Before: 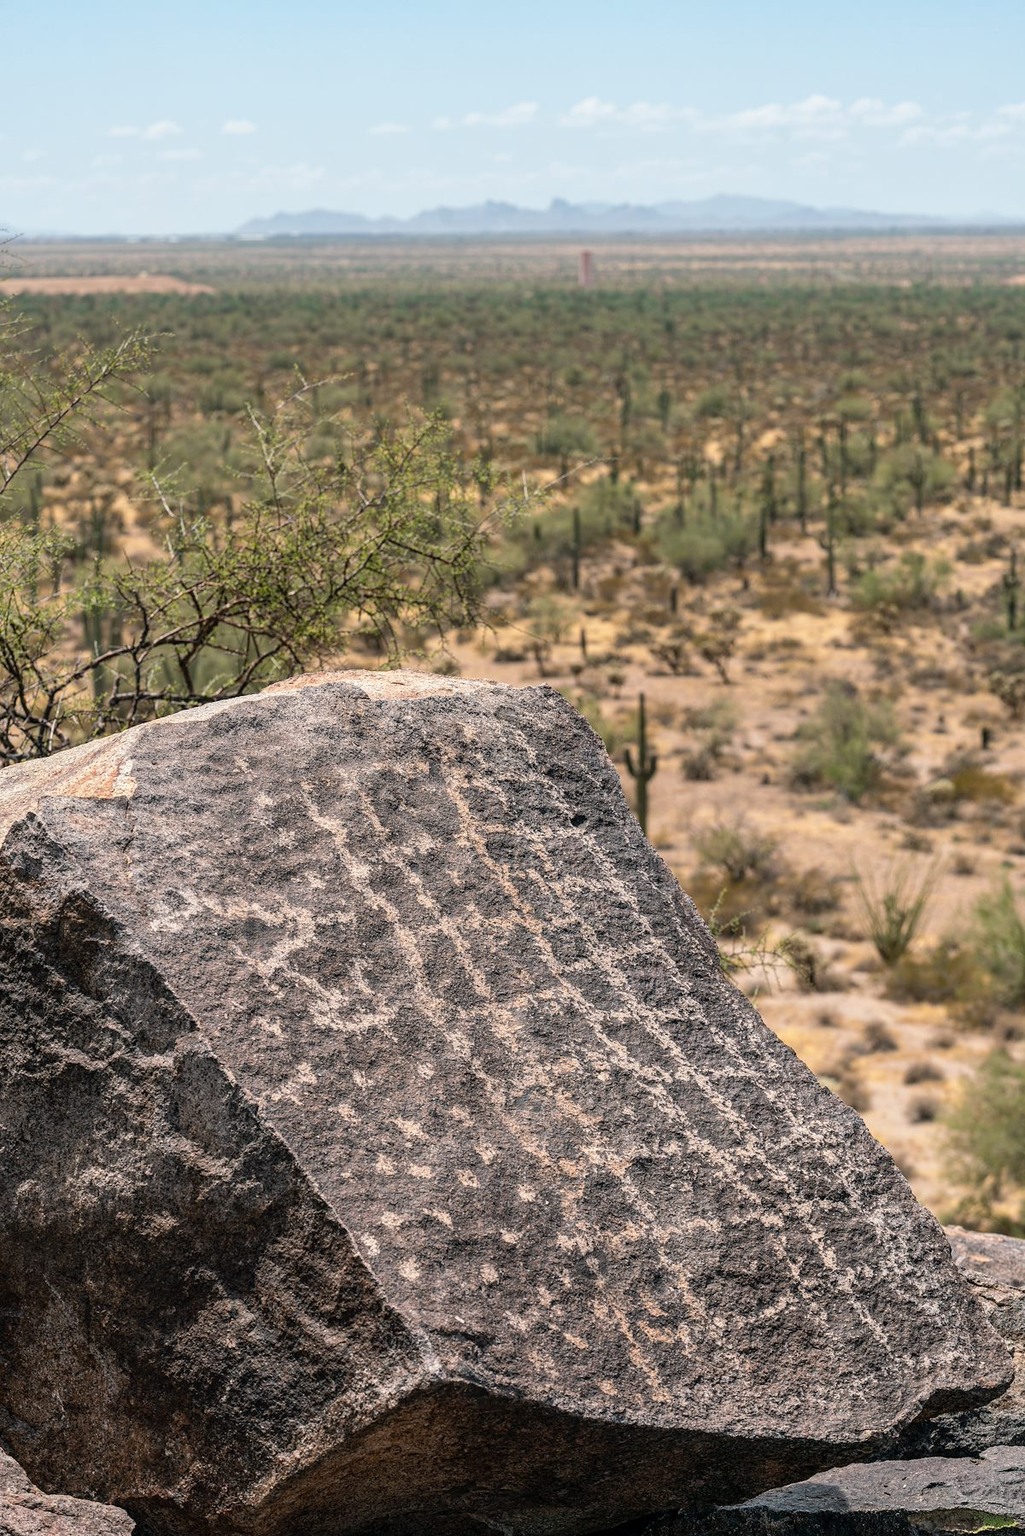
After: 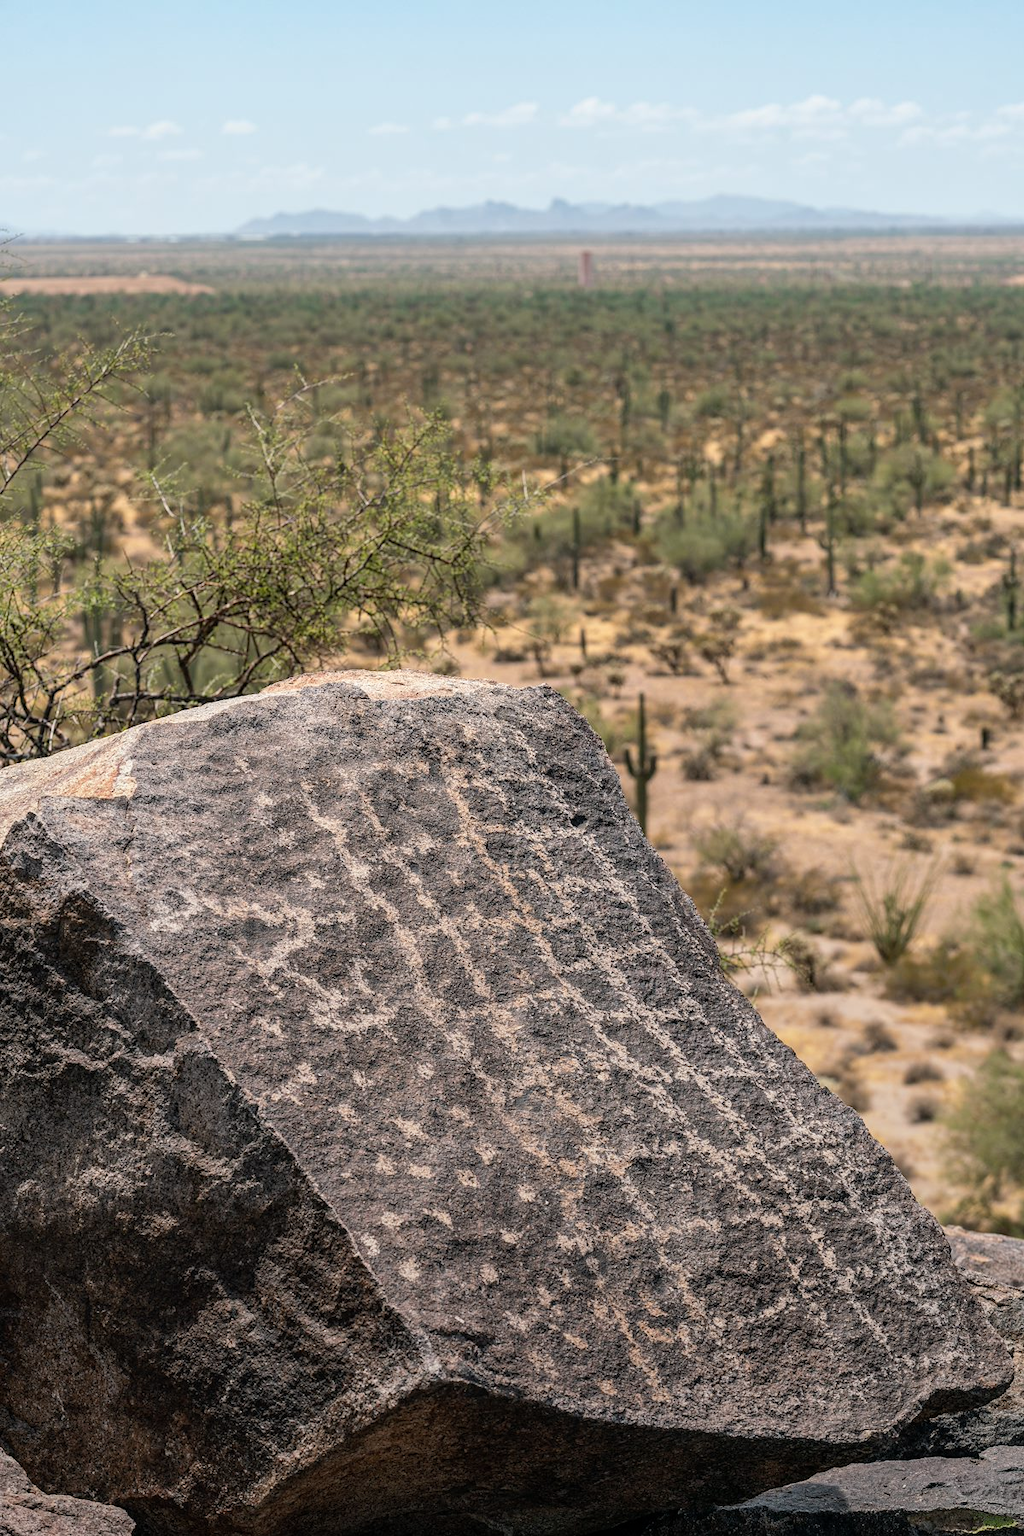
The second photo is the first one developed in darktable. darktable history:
graduated density: rotation -180°, offset 27.42
base curve: curves: ch0 [(0, 0) (0.297, 0.298) (1, 1)], preserve colors none
